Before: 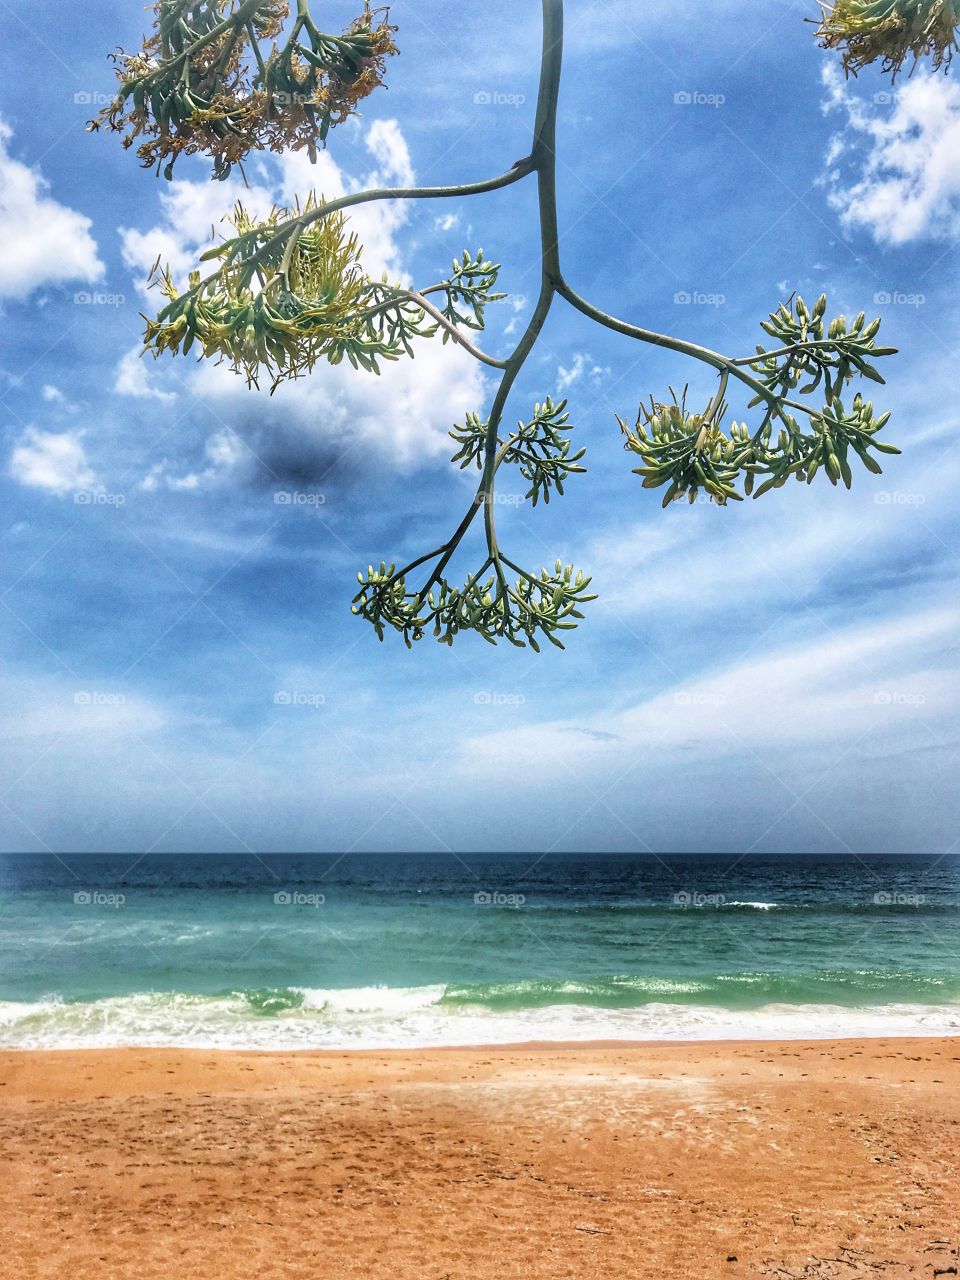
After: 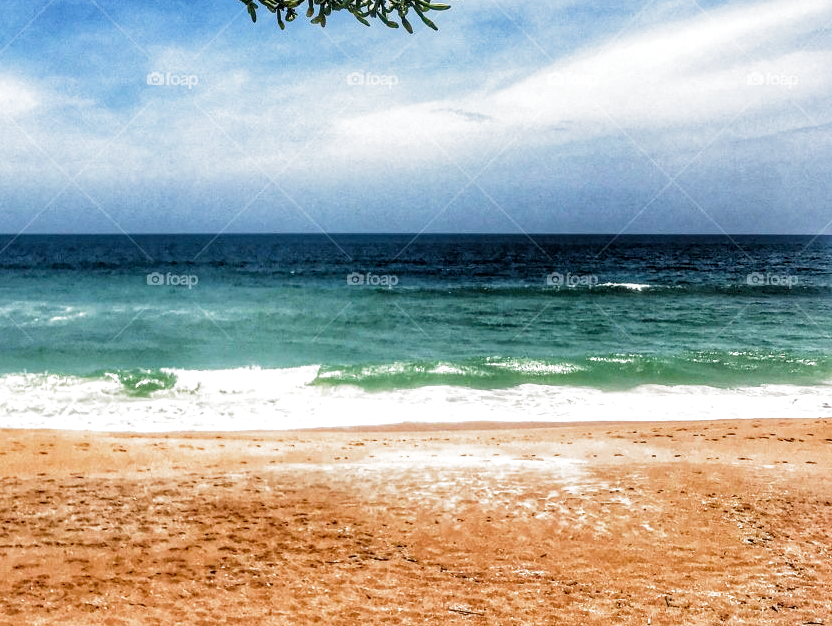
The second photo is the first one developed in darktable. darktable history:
crop and rotate: left 13.23%, top 48.367%, bottom 2.709%
filmic rgb: black relative exposure -7.98 EV, white relative exposure 2.47 EV, hardness 6.38, preserve chrominance no, color science v3 (2019), use custom middle-gray values true
local contrast: on, module defaults
